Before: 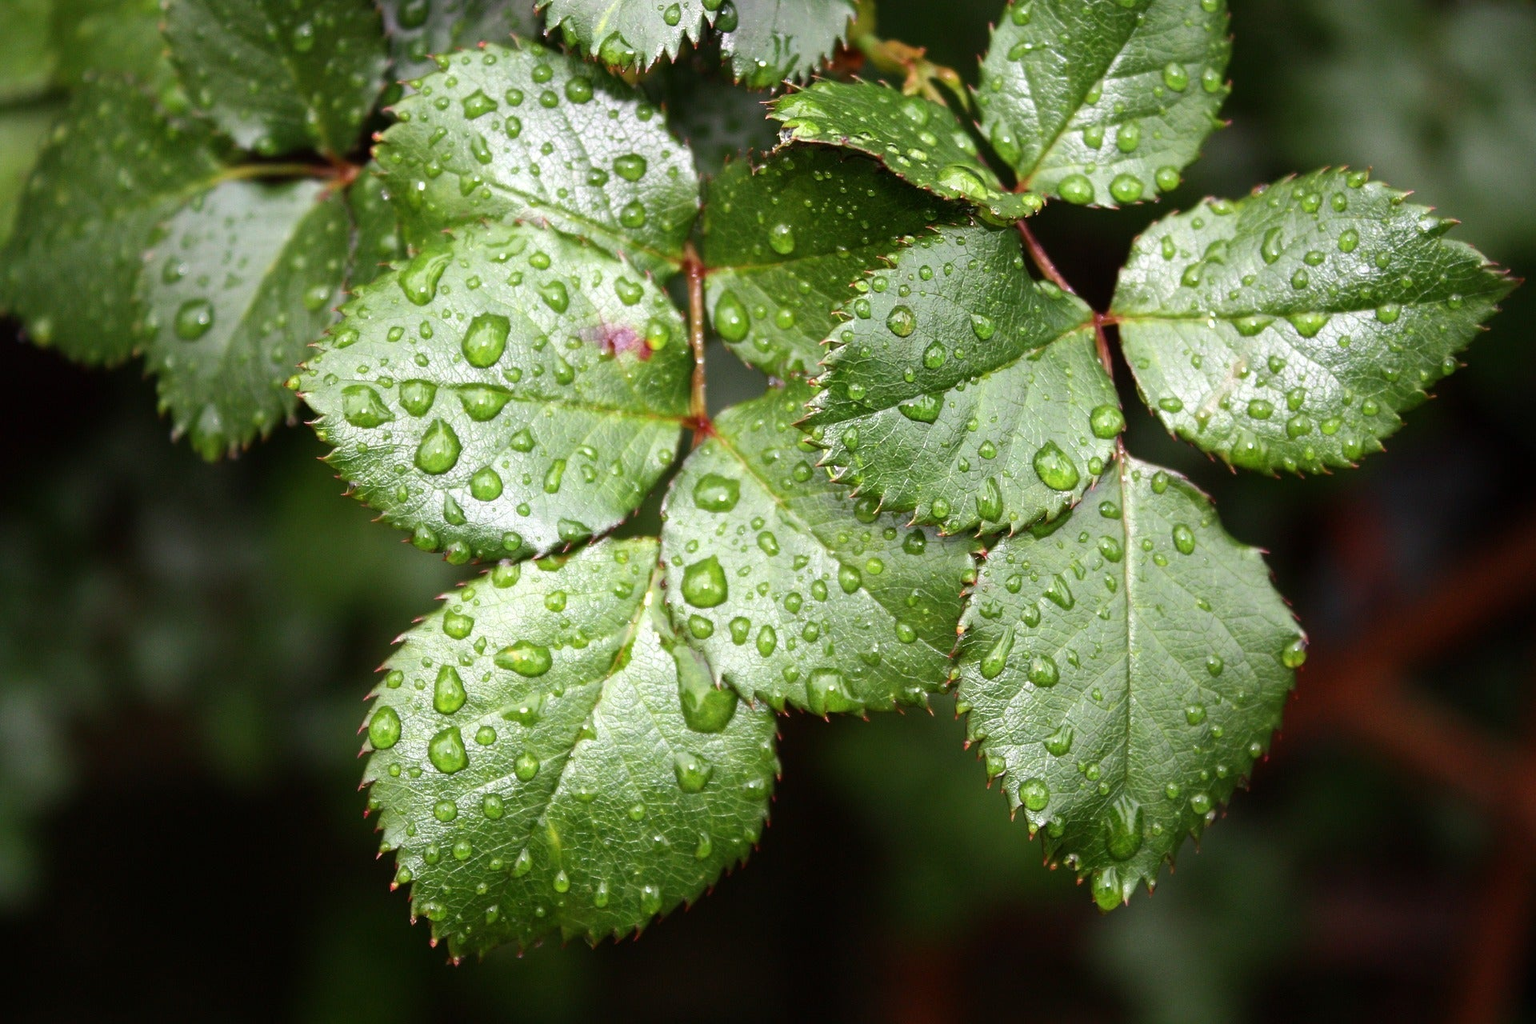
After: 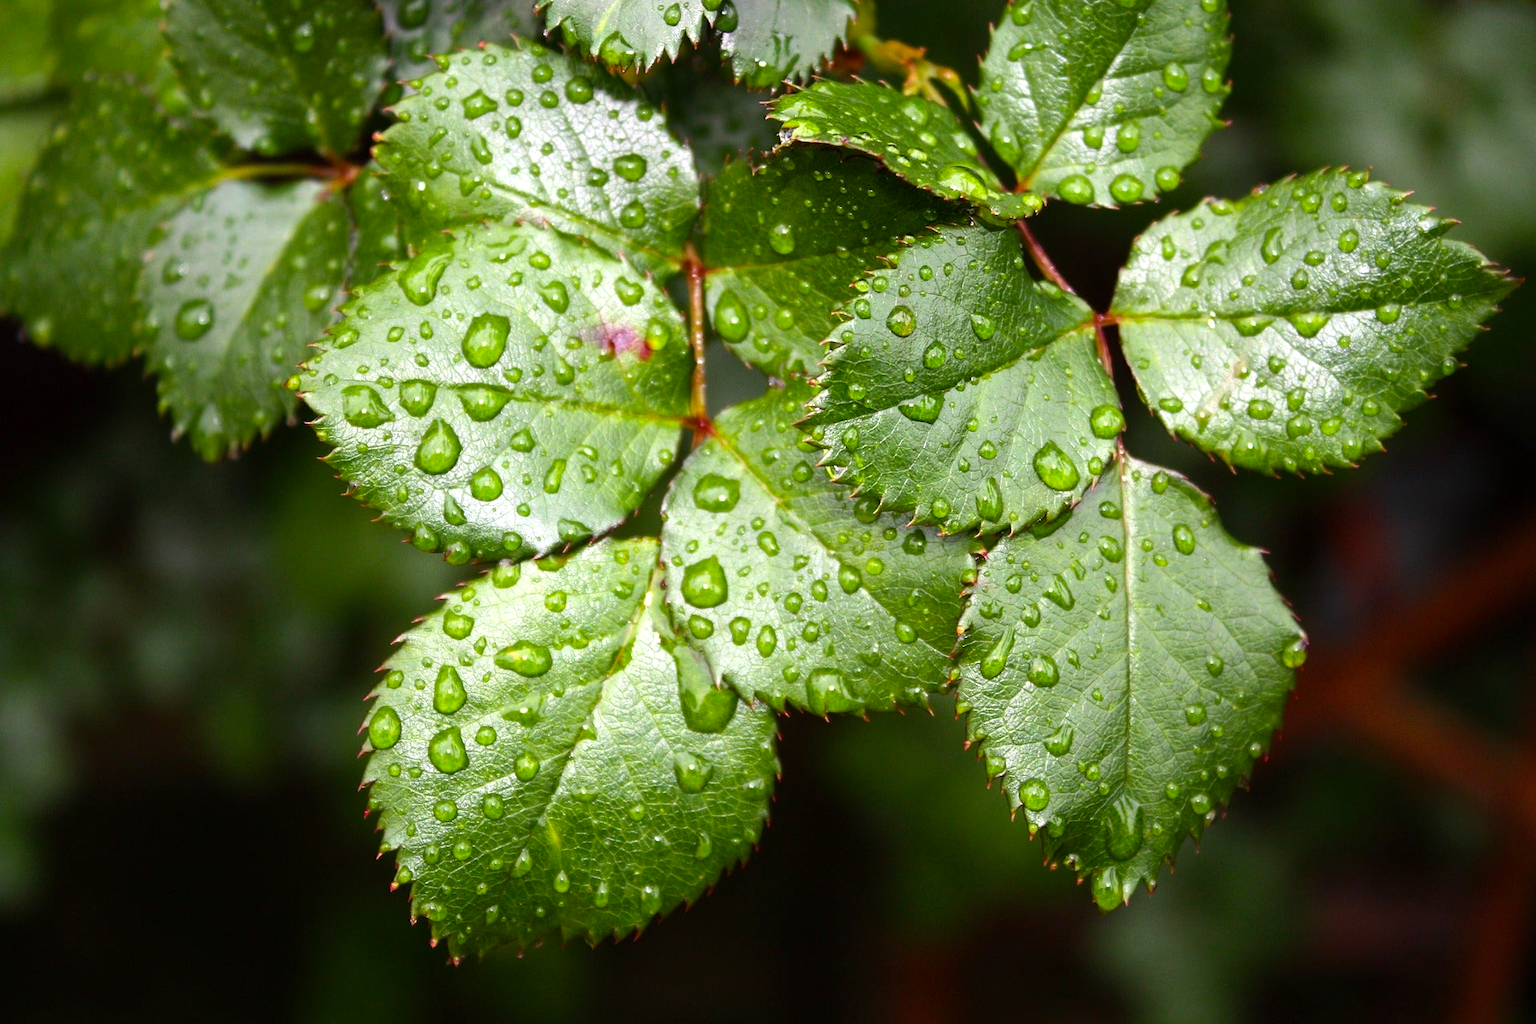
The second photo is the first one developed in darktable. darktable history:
color balance rgb: perceptual saturation grading › global saturation 25.442%, perceptual brilliance grading › highlights 3.037%, global vibrance 5.88%
